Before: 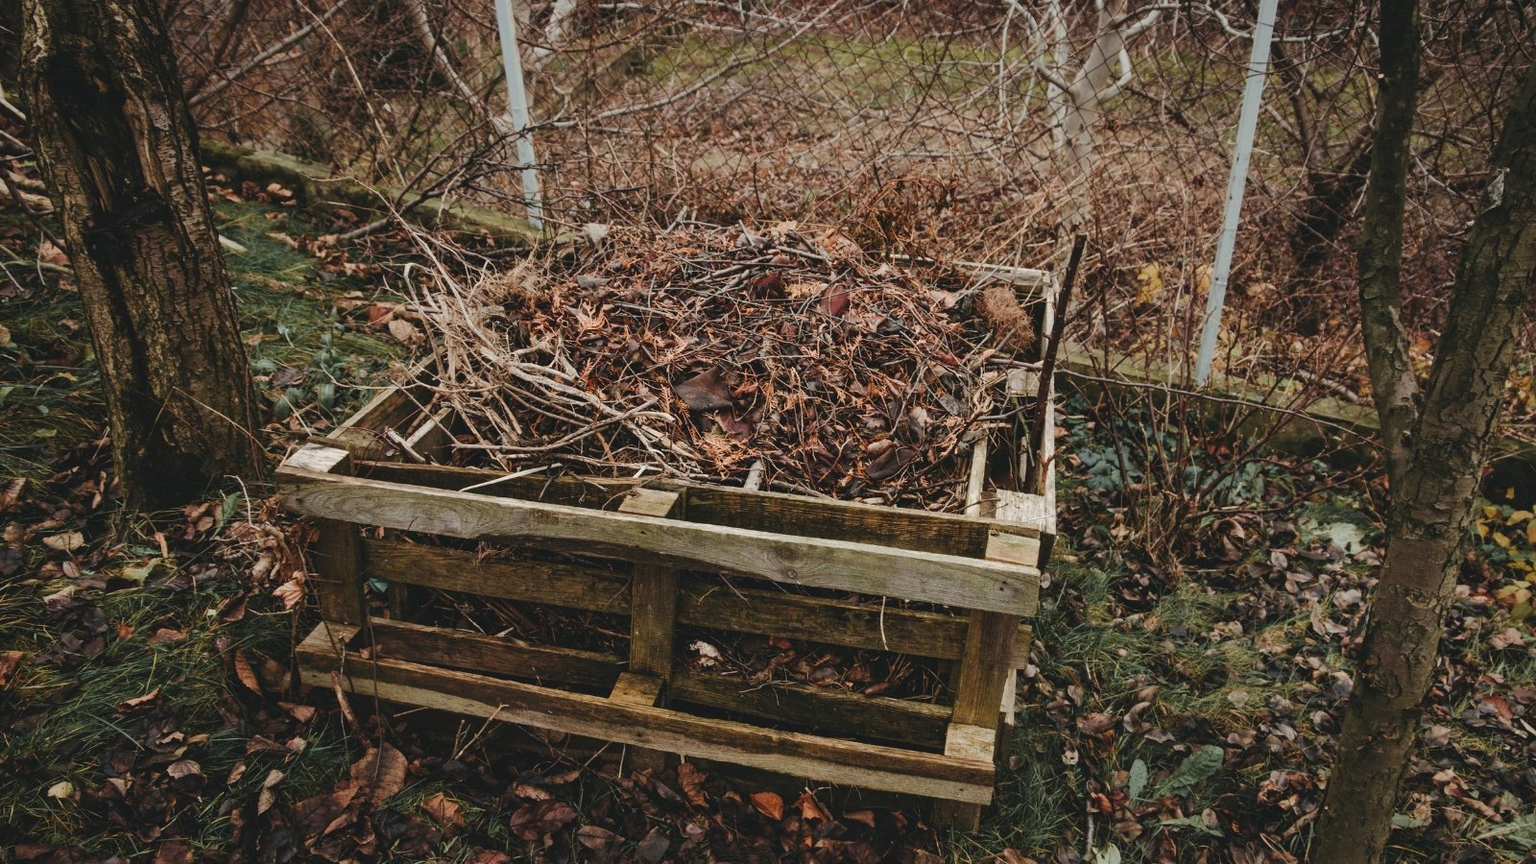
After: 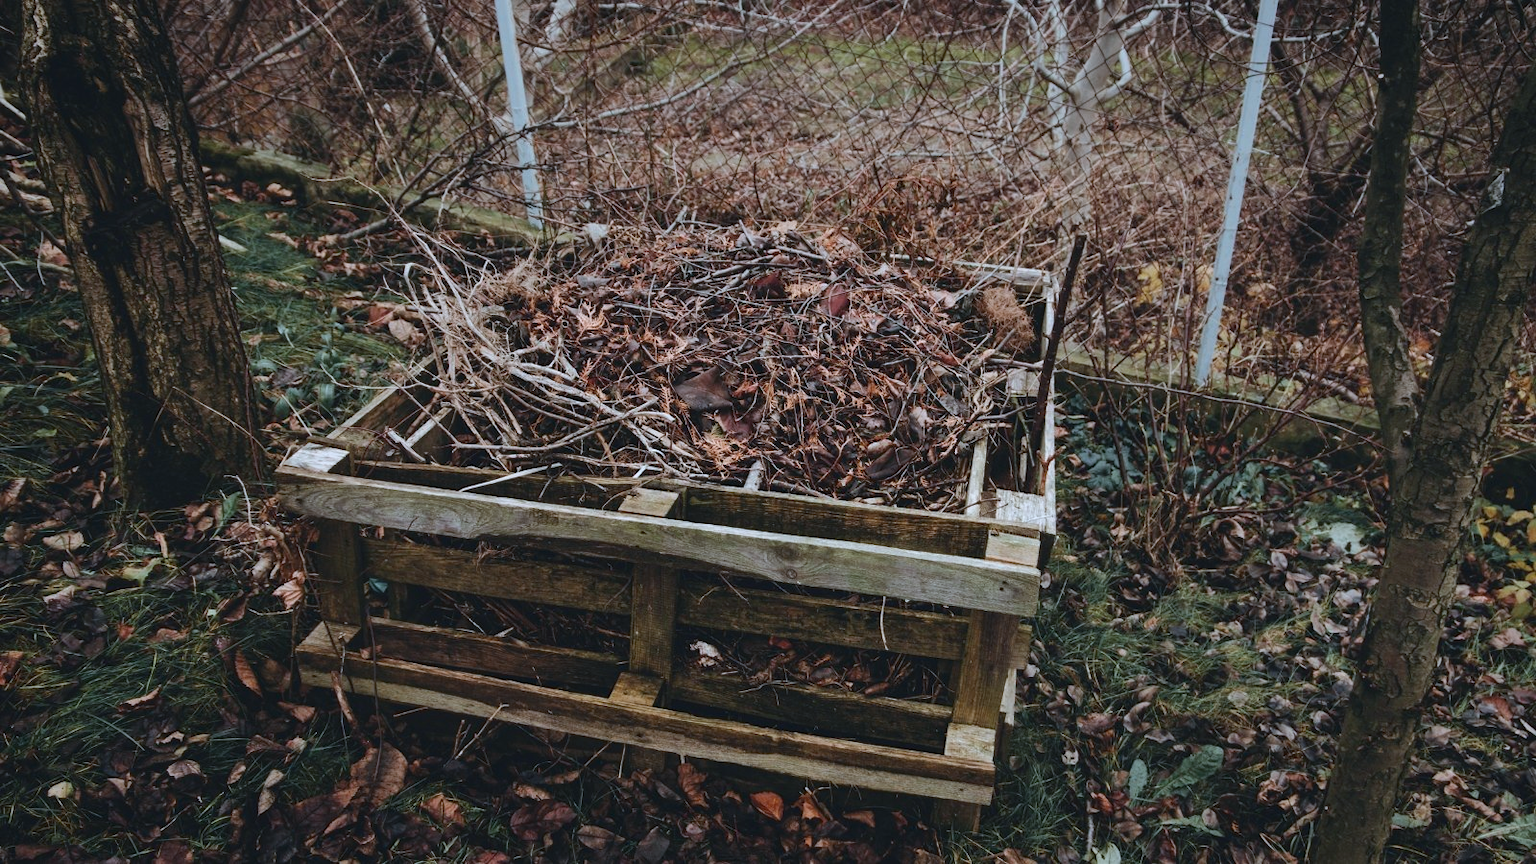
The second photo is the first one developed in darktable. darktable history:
shadows and highlights: shadows -30, highlights 30
color calibration: x 0.38, y 0.391, temperature 4086.74 K
